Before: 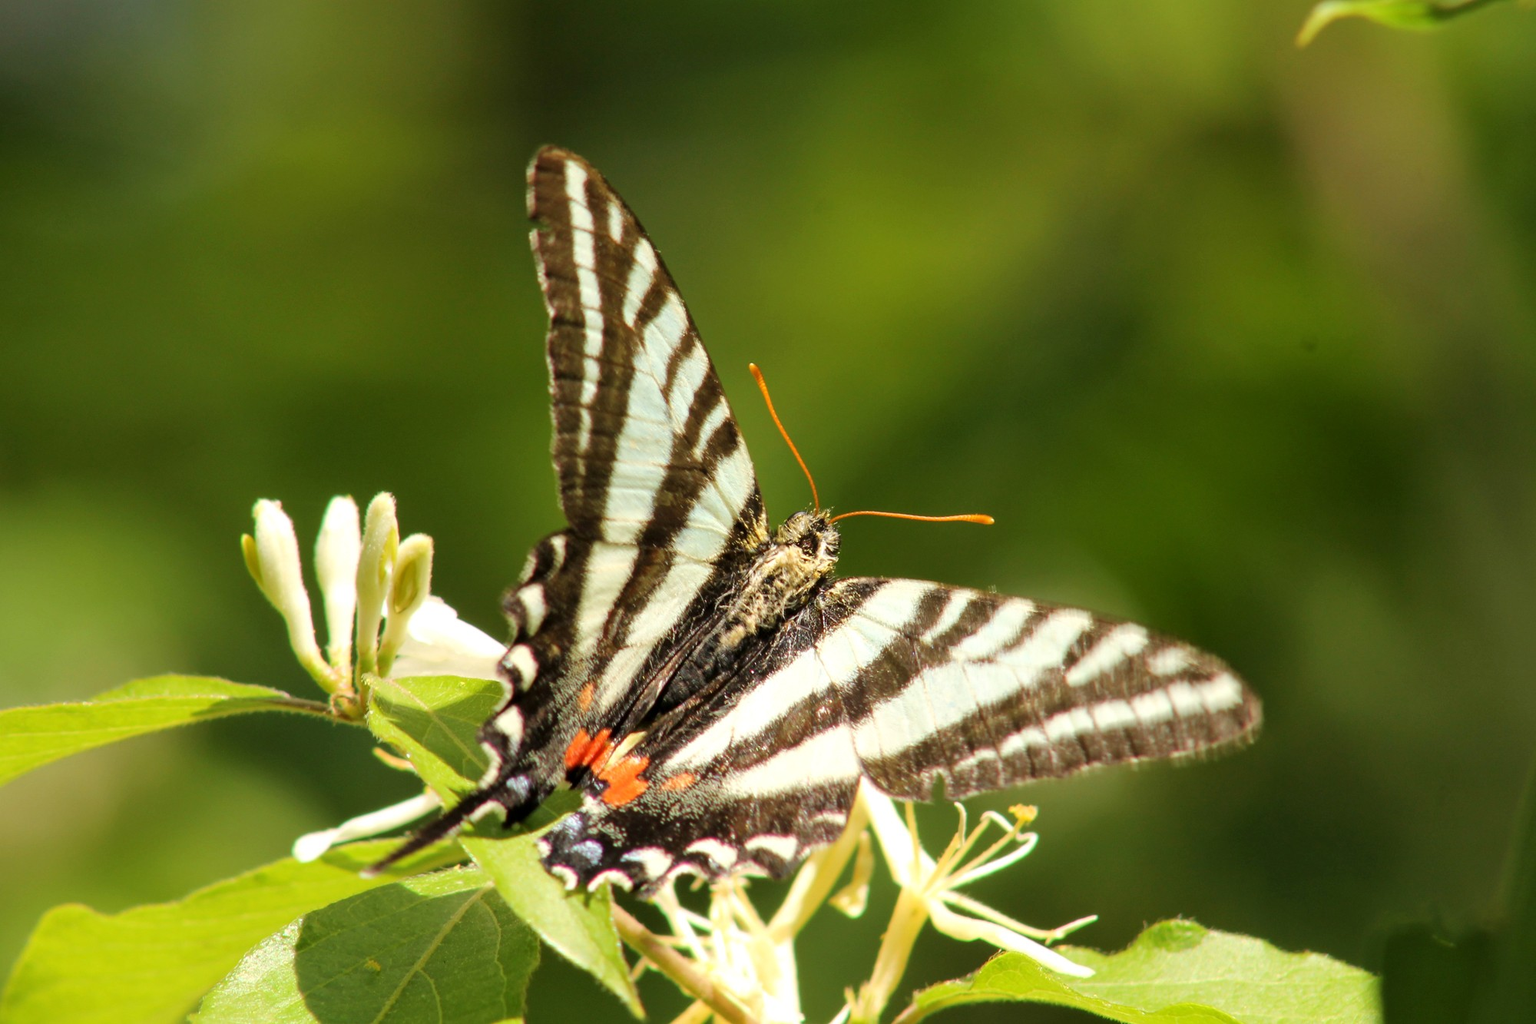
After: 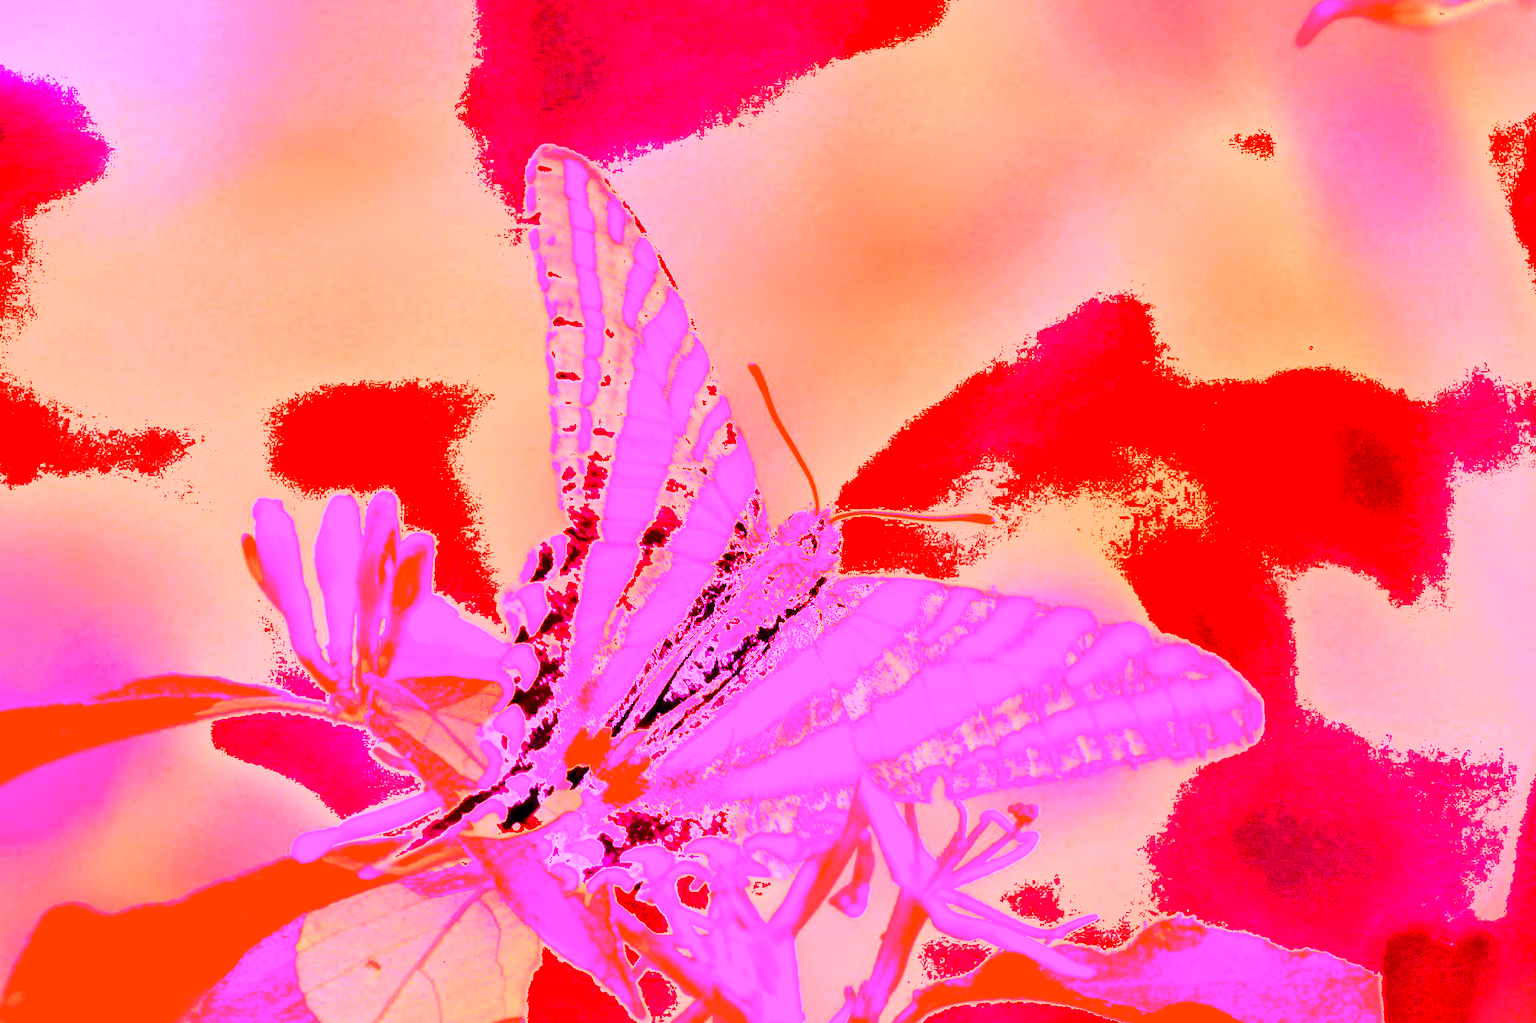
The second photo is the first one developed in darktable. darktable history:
white balance: red 8, blue 8
shadows and highlights: low approximation 0.01, soften with gaussian
